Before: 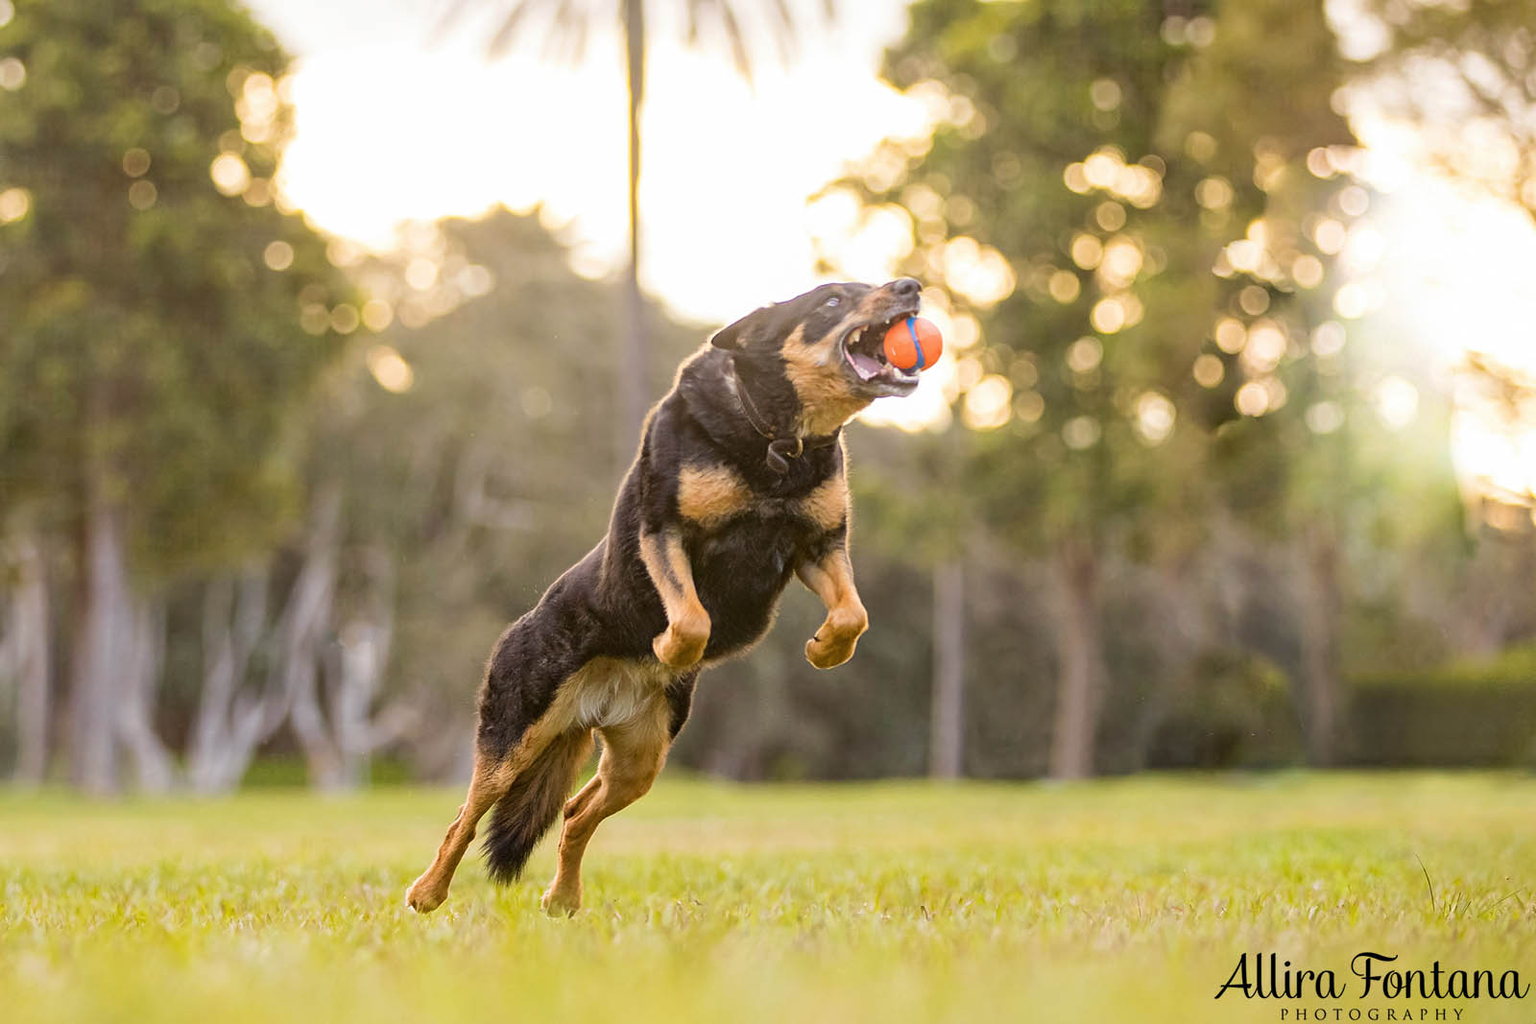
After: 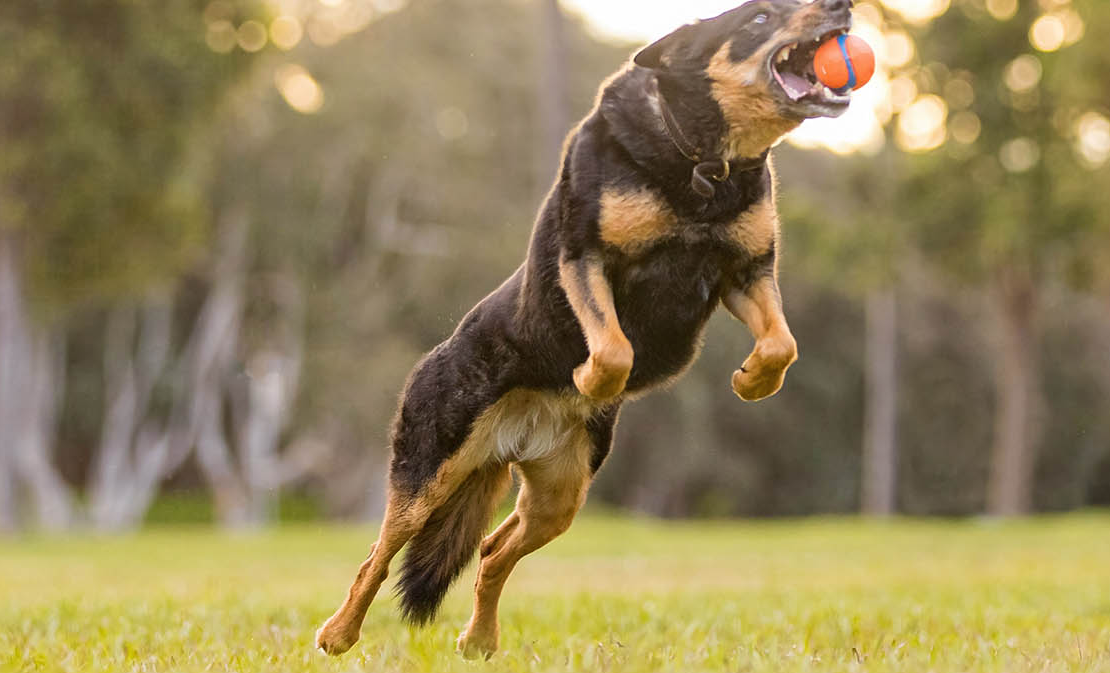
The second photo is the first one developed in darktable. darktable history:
crop: left 6.702%, top 27.821%, right 23.89%, bottom 9.039%
